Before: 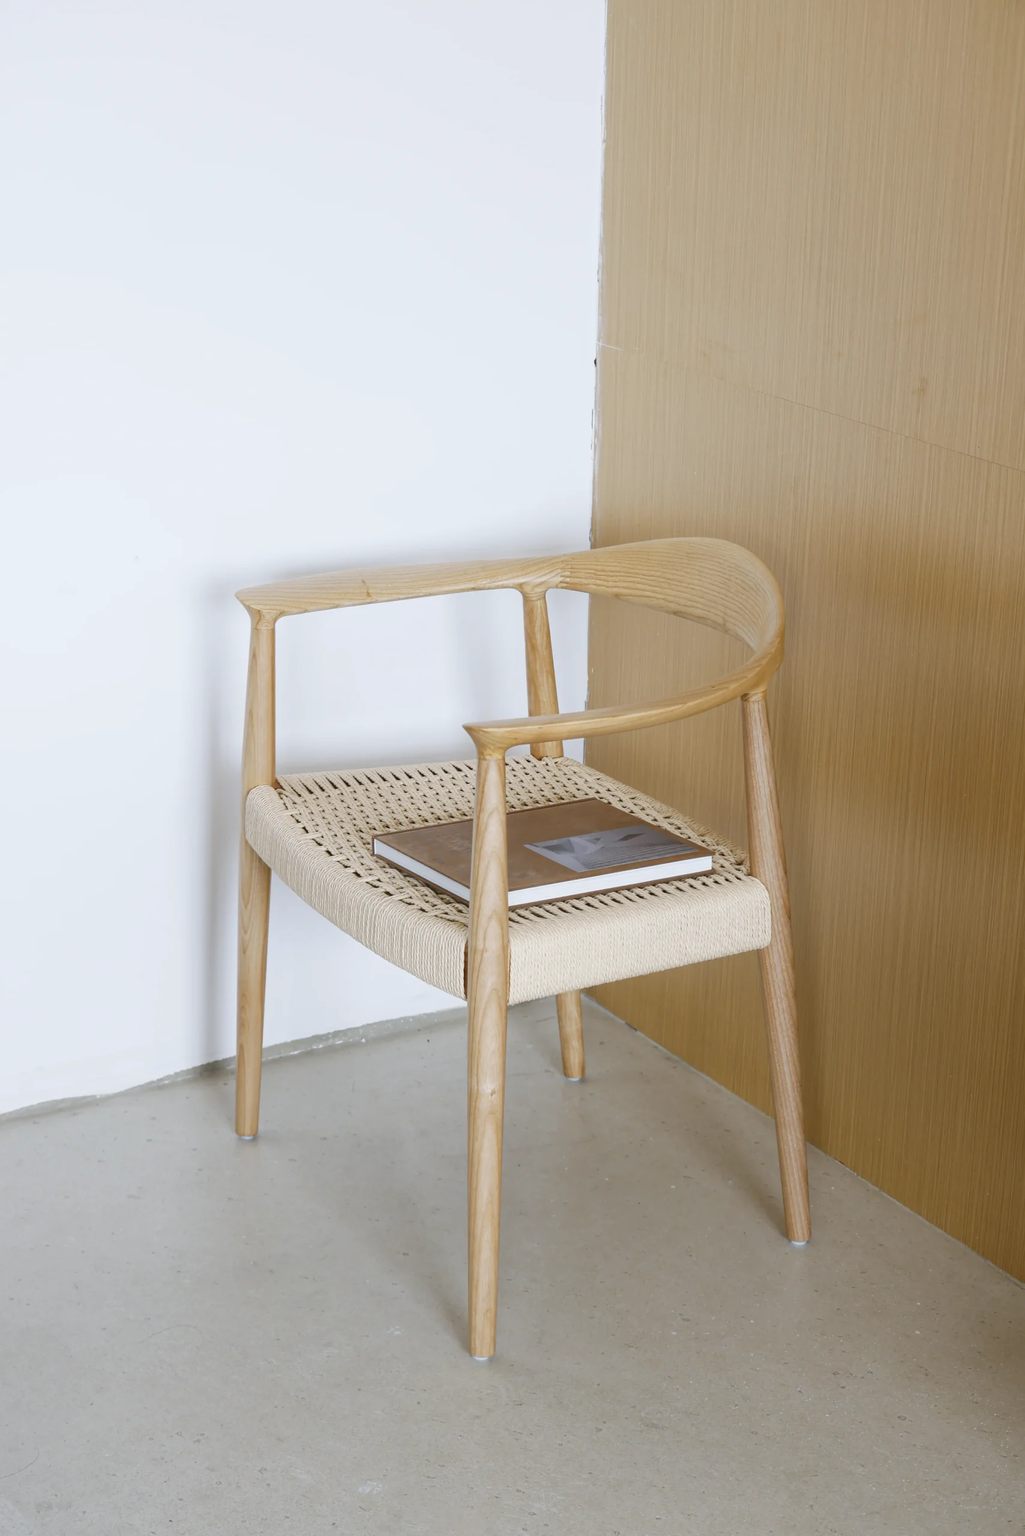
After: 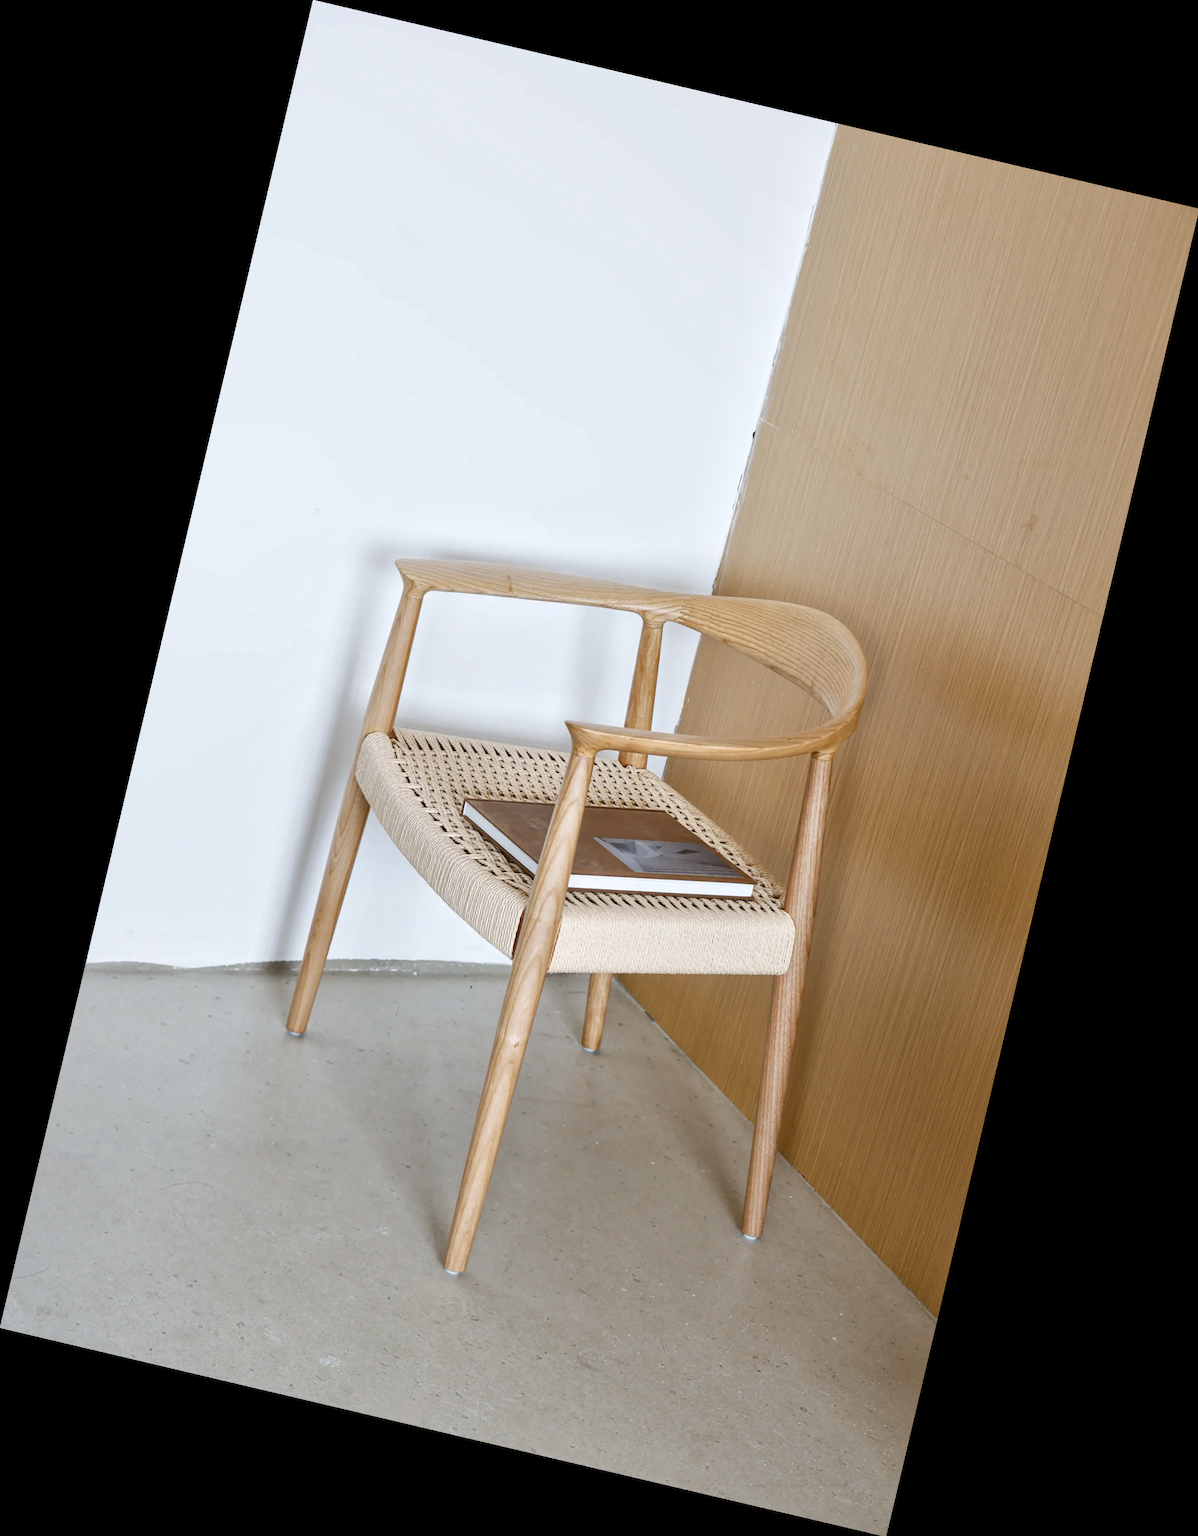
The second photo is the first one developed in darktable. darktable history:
rotate and perspective: rotation 13.27°, automatic cropping off
local contrast: mode bilateral grid, contrast 50, coarseness 50, detail 150%, midtone range 0.2
color zones: curves: ch1 [(0, 0.469) (0.01, 0.469) (0.12, 0.446) (0.248, 0.469) (0.5, 0.5) (0.748, 0.5) (0.99, 0.469) (1, 0.469)]
